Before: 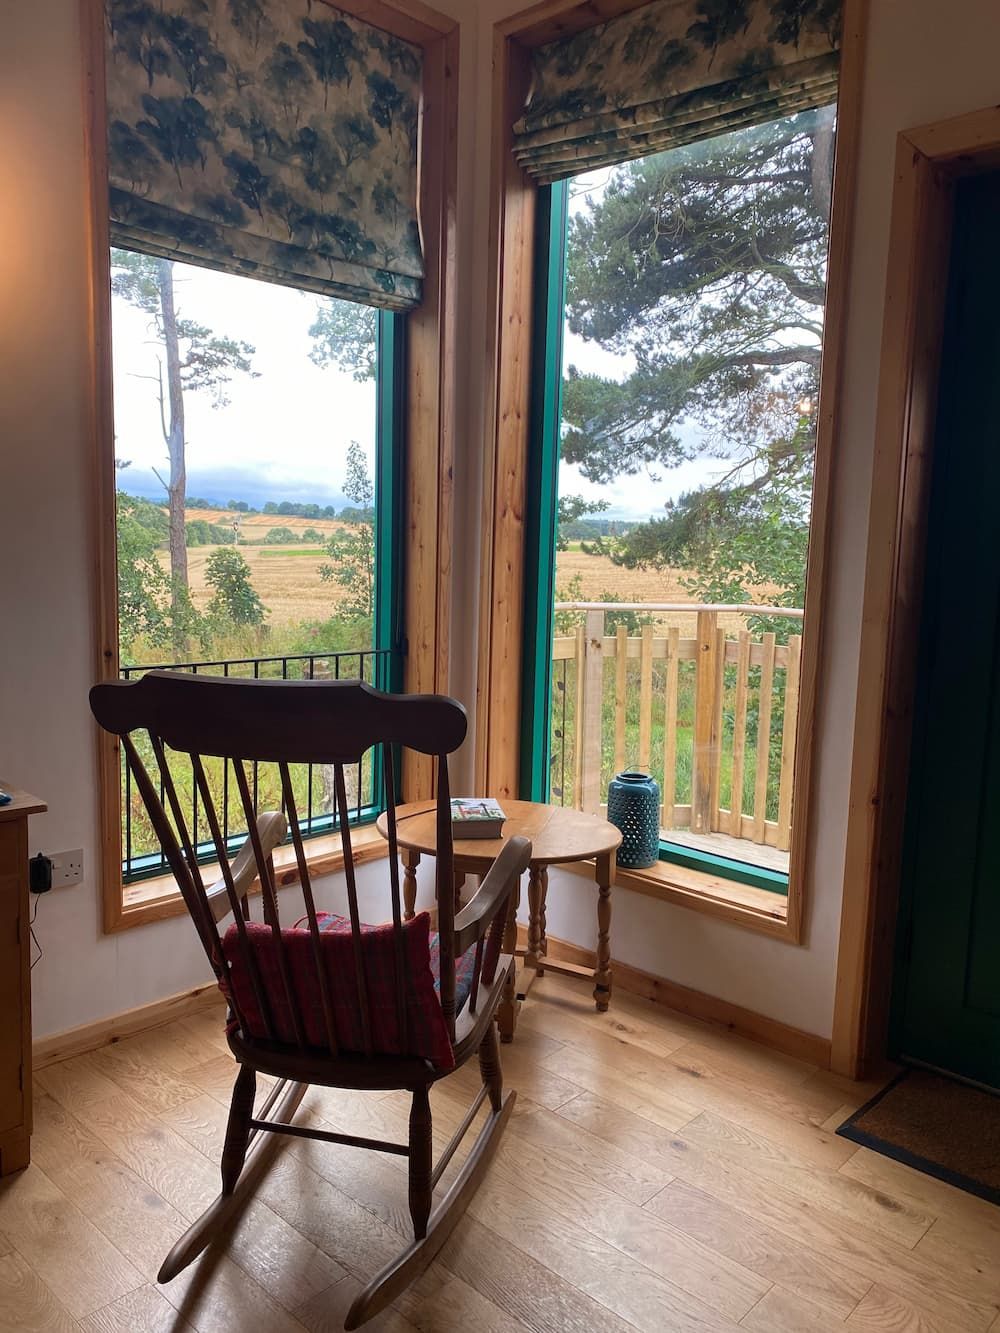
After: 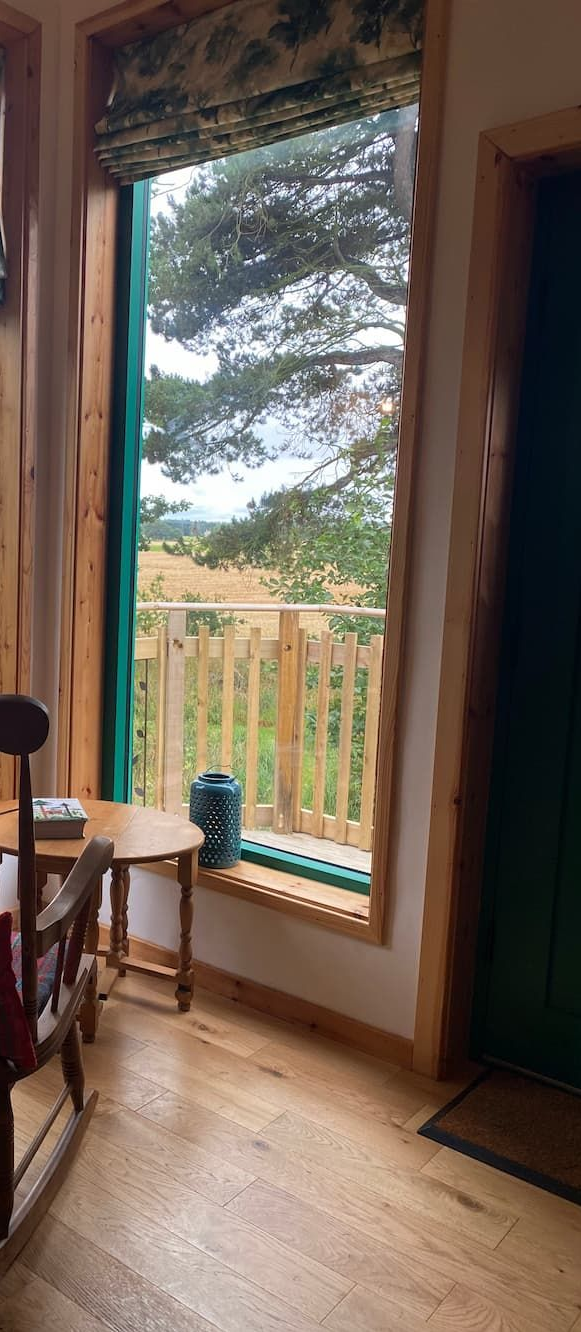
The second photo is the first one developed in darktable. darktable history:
crop: left 41.874%
